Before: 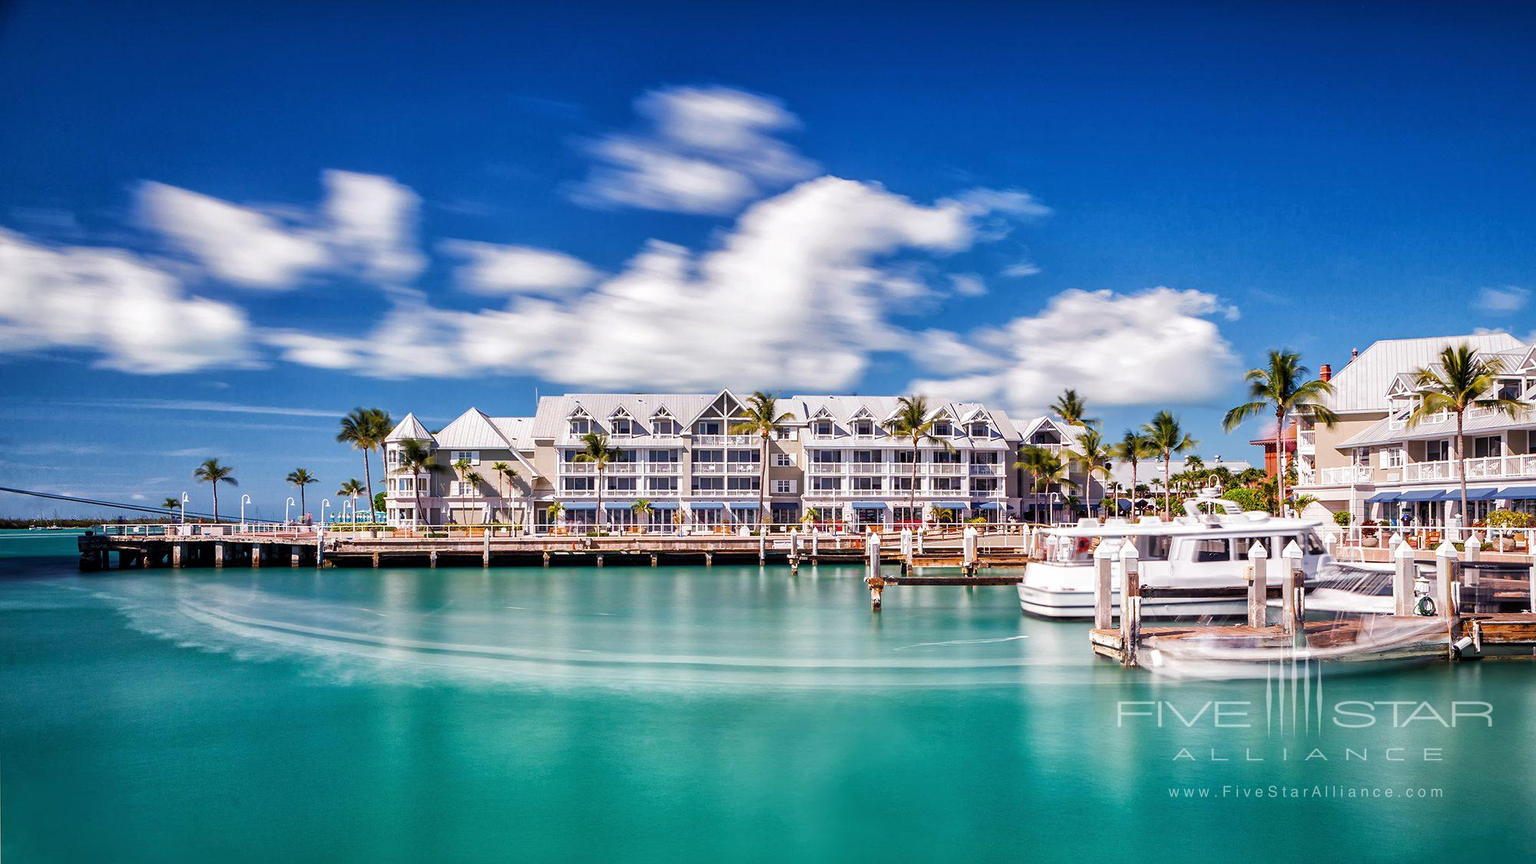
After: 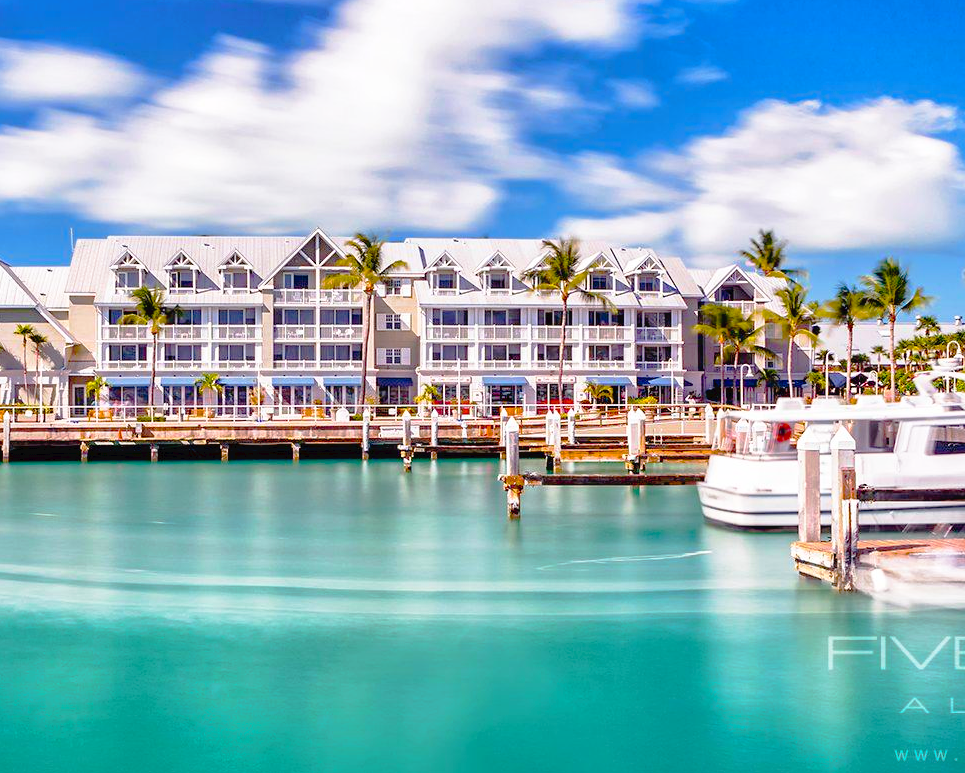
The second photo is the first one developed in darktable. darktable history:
crop: left 31.379%, top 24.658%, right 20.326%, bottom 6.628%
color balance rgb: linear chroma grading › global chroma 15%, perceptual saturation grading › global saturation 30%
tone curve: curves: ch0 [(0, 0) (0.003, 0.03) (0.011, 0.03) (0.025, 0.033) (0.044, 0.038) (0.069, 0.057) (0.1, 0.109) (0.136, 0.174) (0.177, 0.243) (0.224, 0.313) (0.277, 0.391) (0.335, 0.464) (0.399, 0.515) (0.468, 0.563) (0.543, 0.616) (0.623, 0.679) (0.709, 0.766) (0.801, 0.865) (0.898, 0.948) (1, 1)], preserve colors none
